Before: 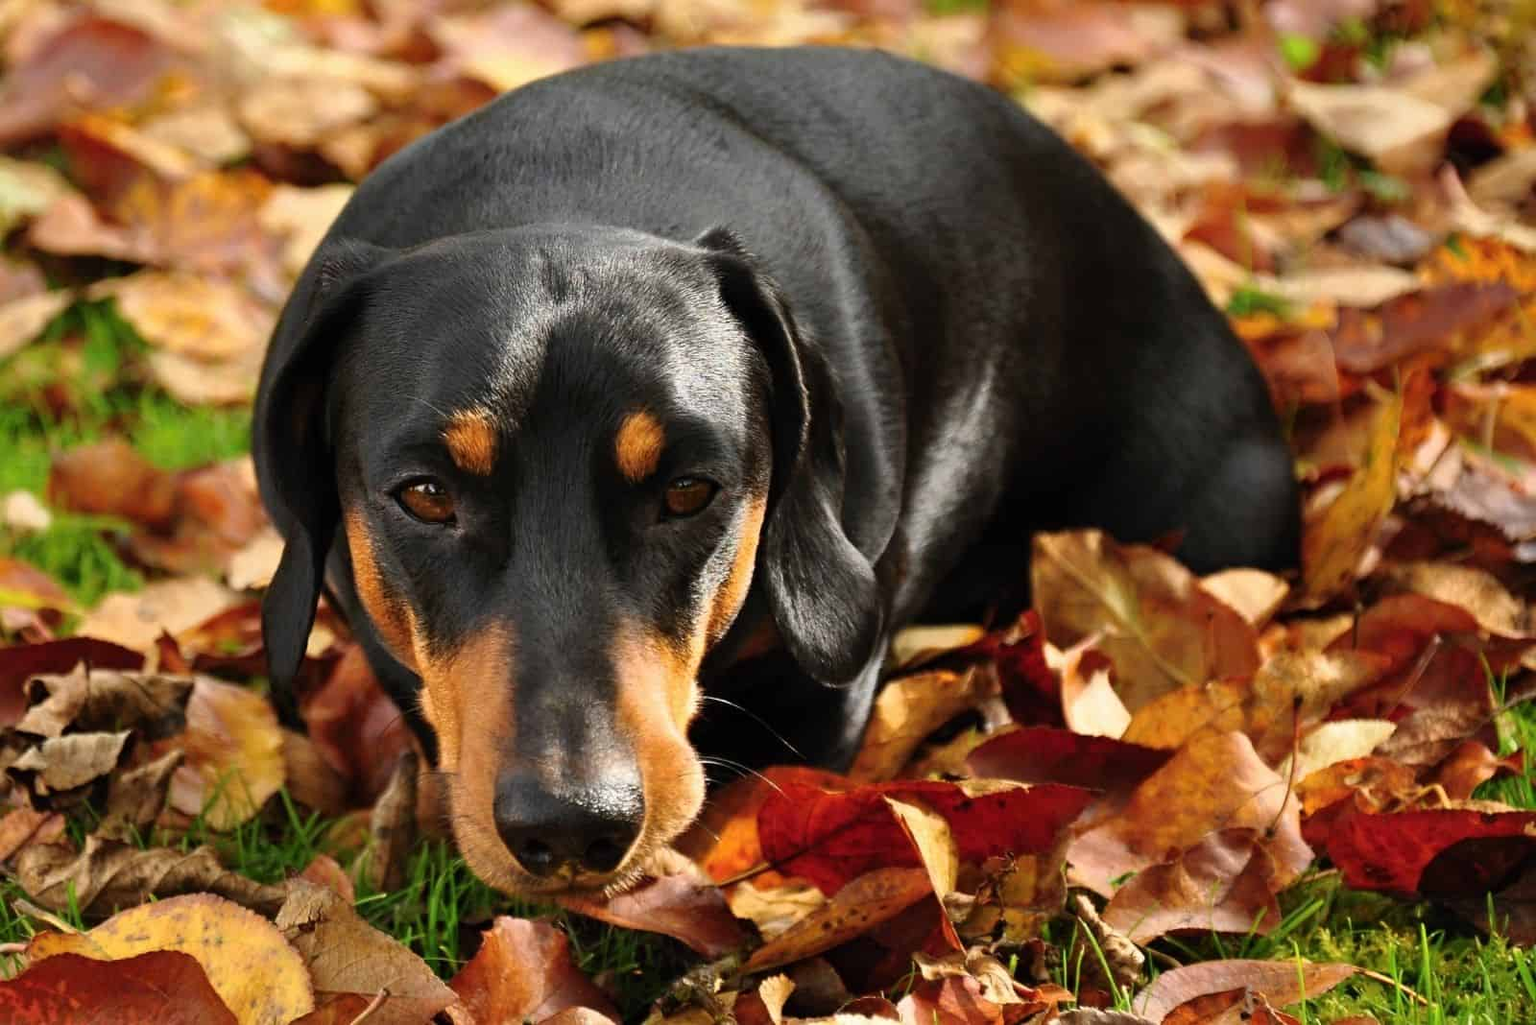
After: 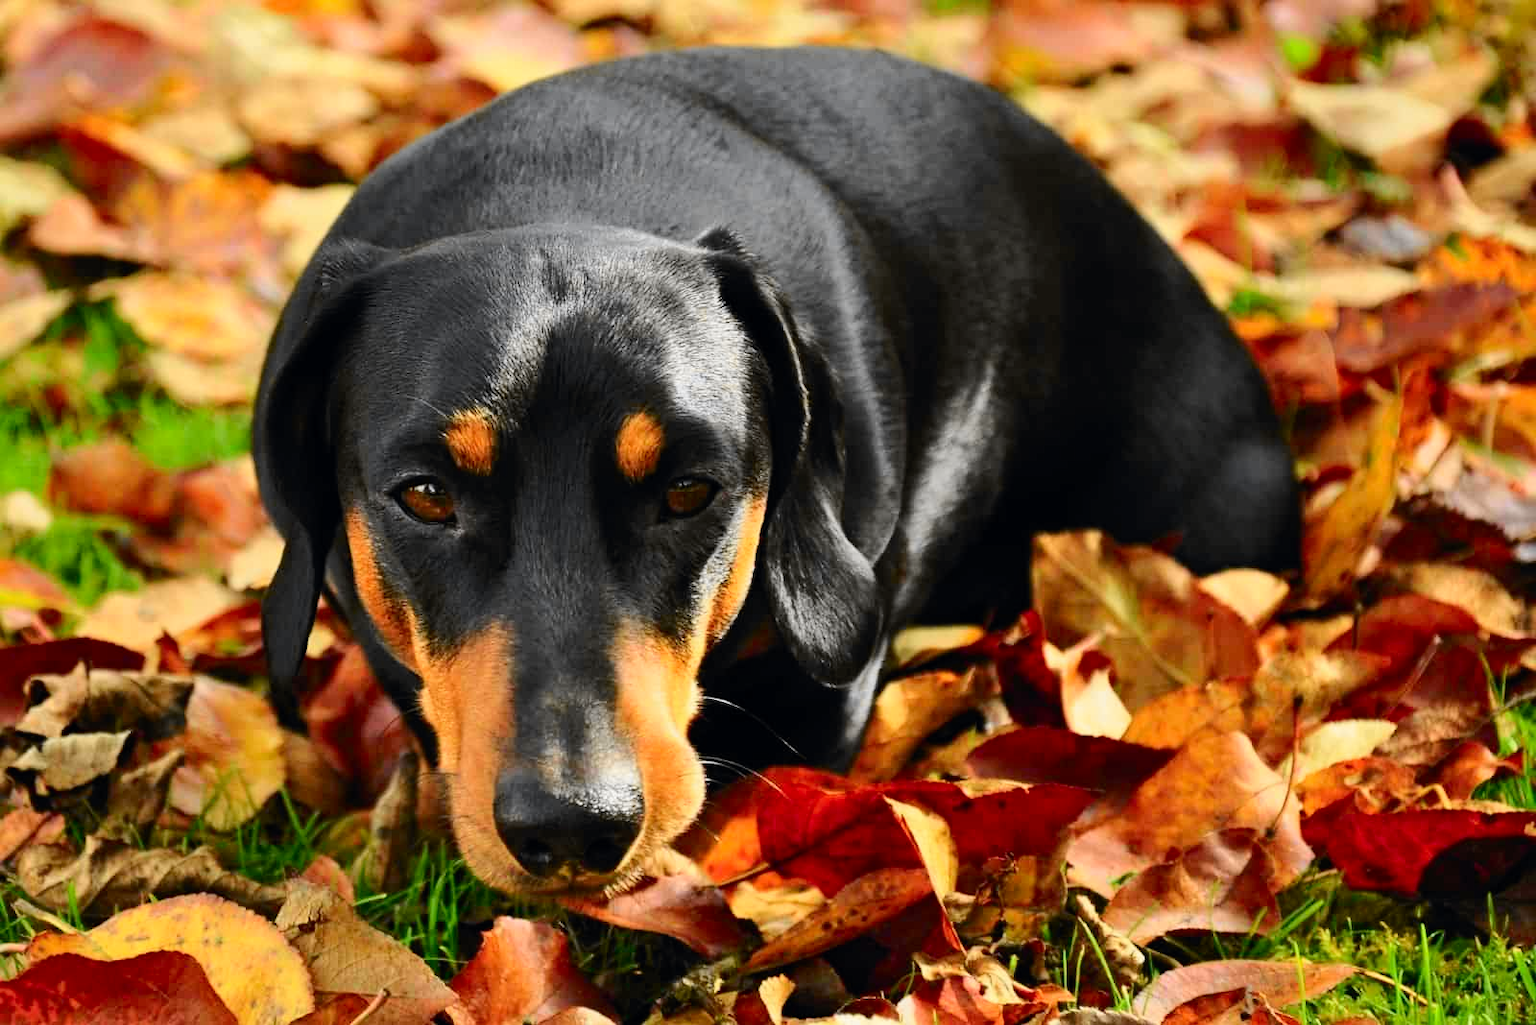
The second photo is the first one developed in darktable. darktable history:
tone curve: curves: ch0 [(0, 0) (0.071, 0.047) (0.266, 0.26) (0.483, 0.554) (0.753, 0.811) (1, 0.983)]; ch1 [(0, 0) (0.346, 0.307) (0.408, 0.369) (0.463, 0.443) (0.482, 0.493) (0.502, 0.5) (0.517, 0.502) (0.55, 0.548) (0.597, 0.624) (0.651, 0.698) (1, 1)]; ch2 [(0, 0) (0.346, 0.34) (0.434, 0.46) (0.485, 0.494) (0.5, 0.494) (0.517, 0.506) (0.535, 0.529) (0.583, 0.611) (0.625, 0.666) (1, 1)], color space Lab, independent channels, preserve colors none
